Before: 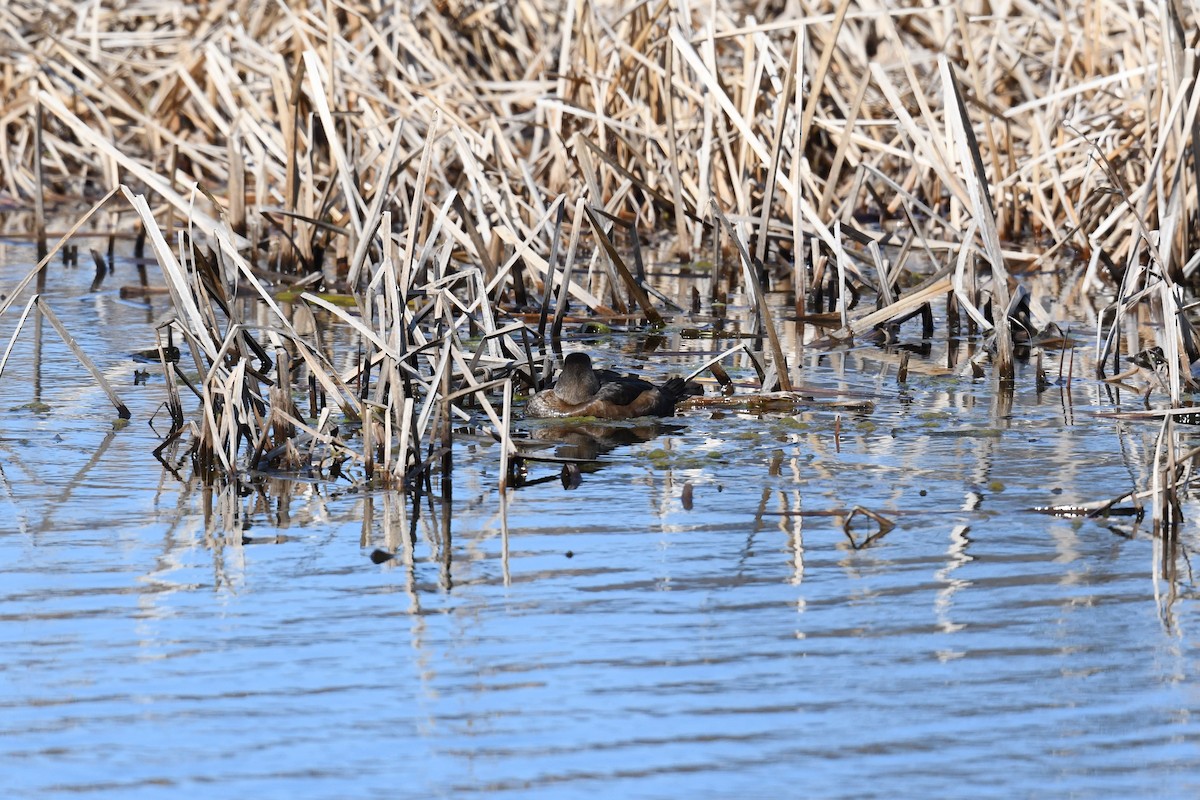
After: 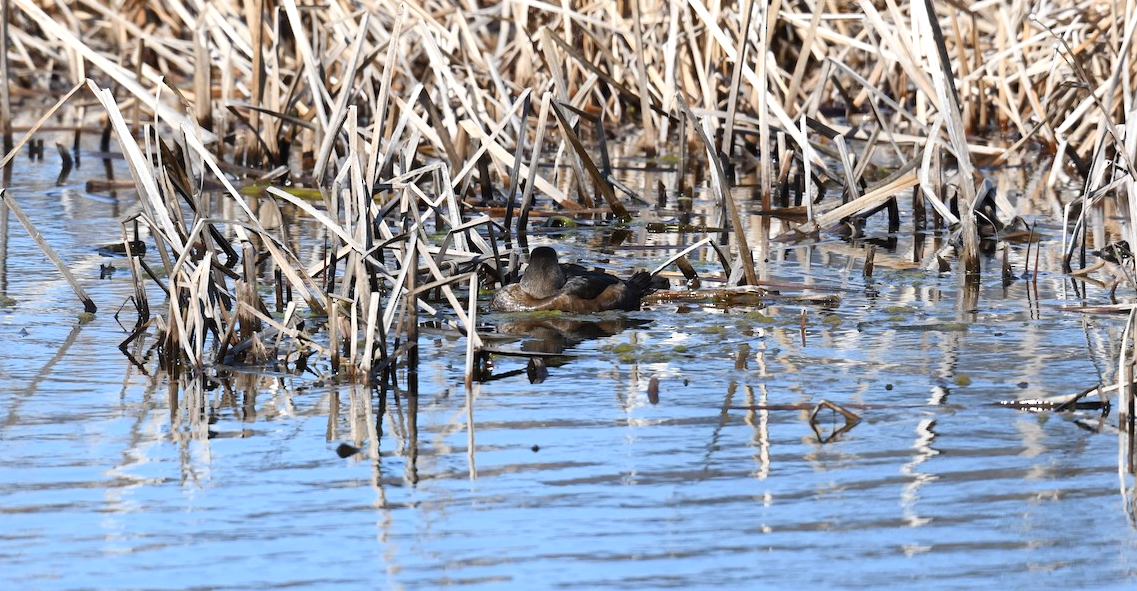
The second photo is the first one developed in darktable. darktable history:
crop and rotate: left 2.897%, top 13.404%, right 2.296%, bottom 12.72%
levels: white 99.9%, levels [0, 0.476, 0.951]
